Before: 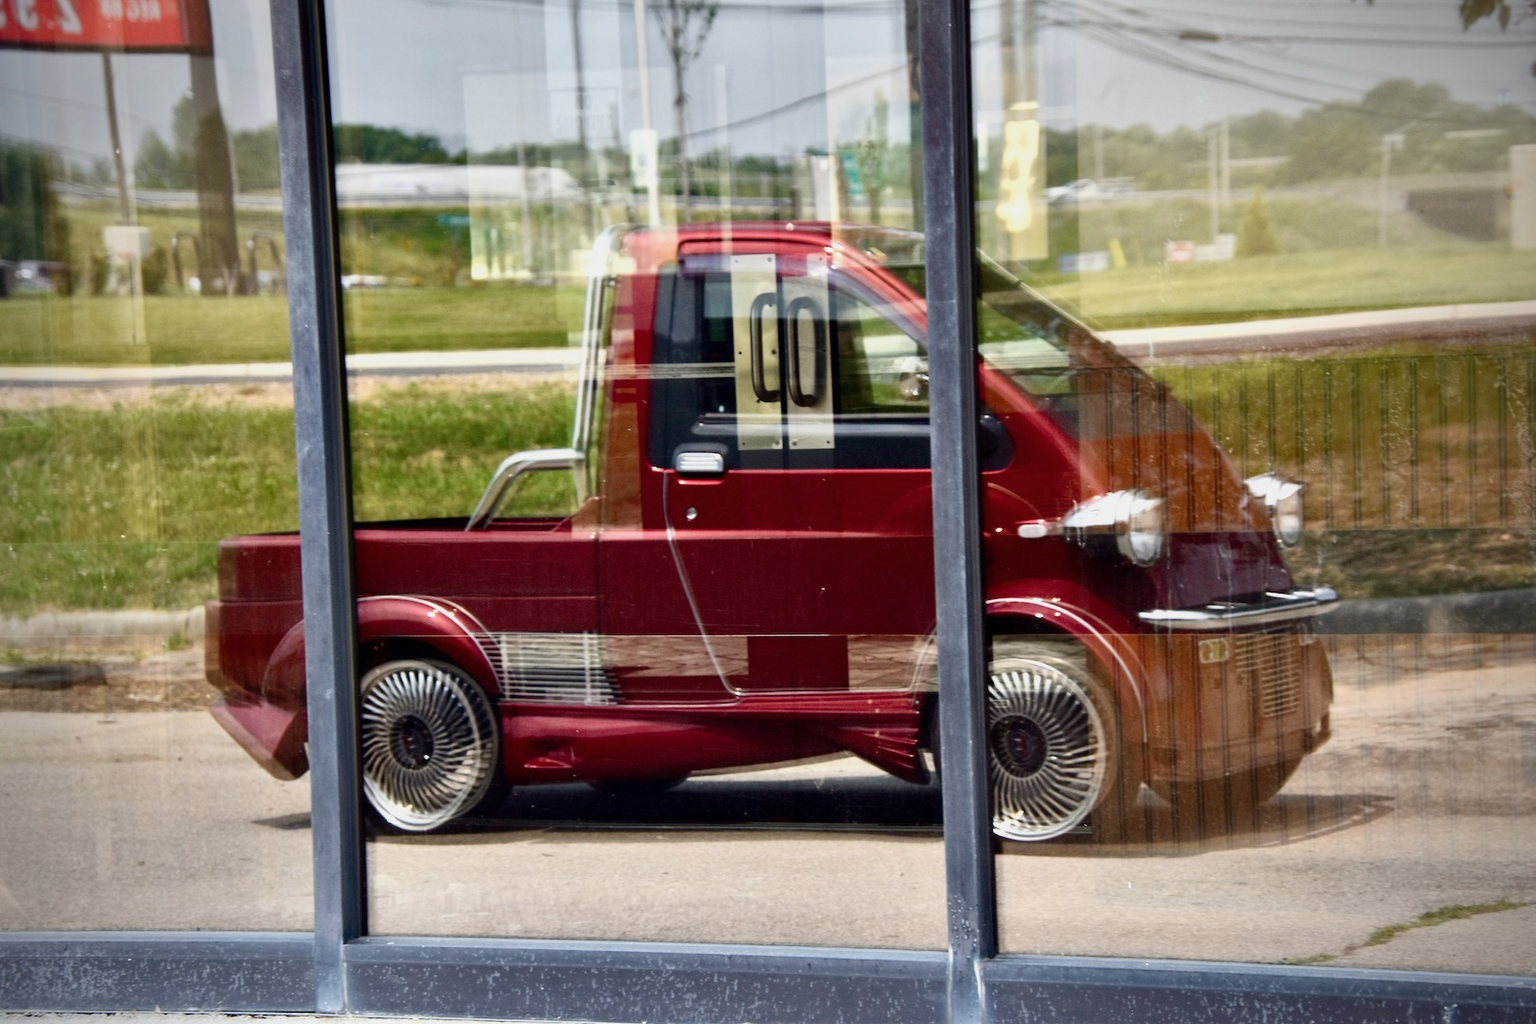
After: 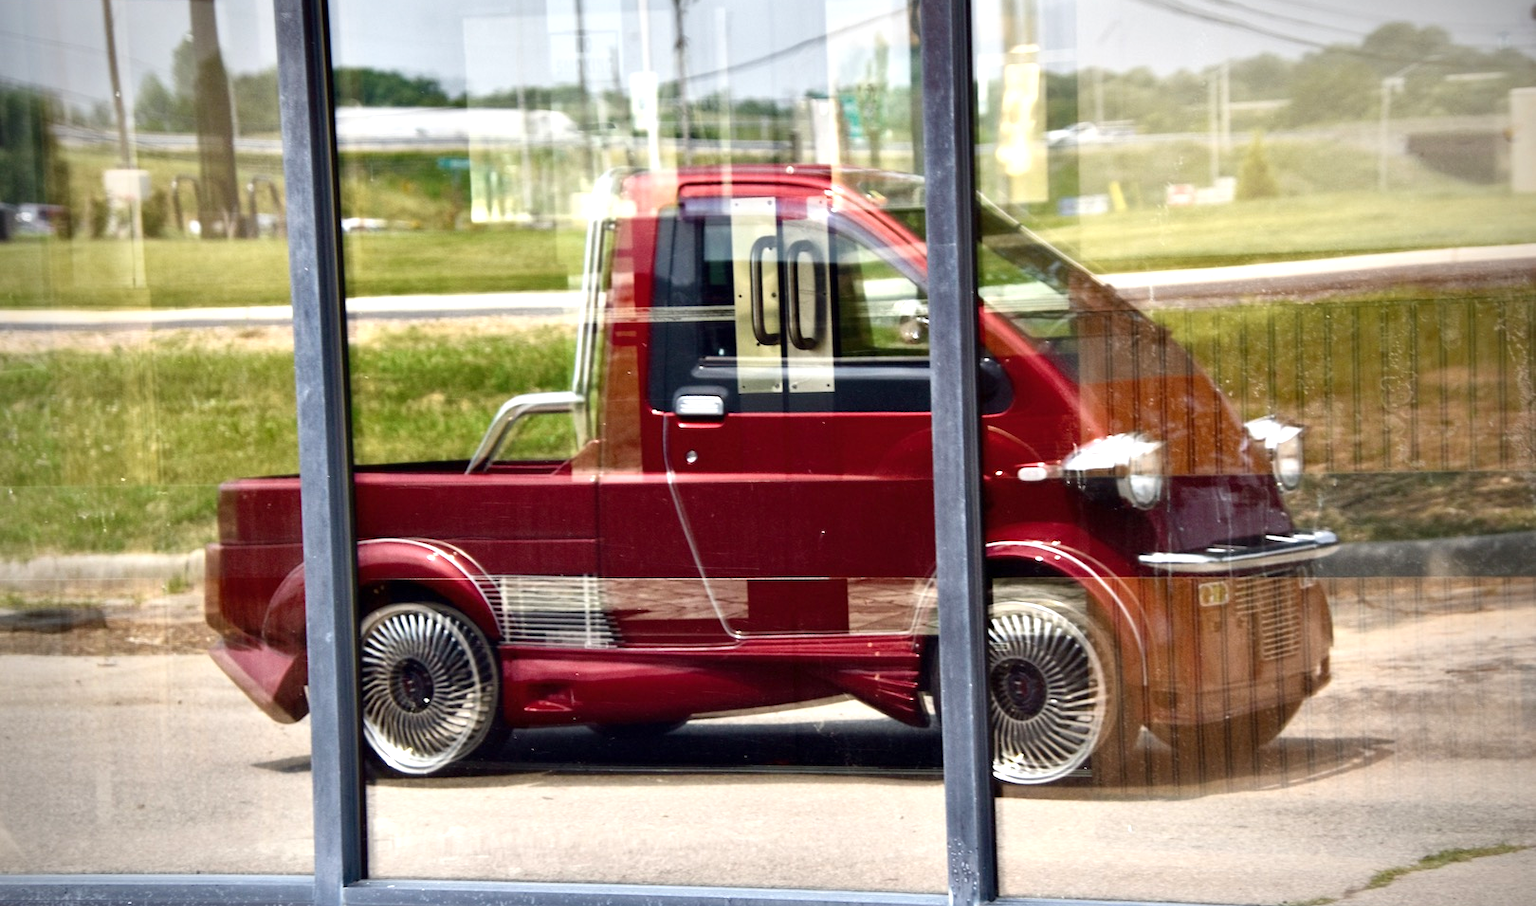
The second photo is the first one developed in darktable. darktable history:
crop and rotate: top 5.615%, bottom 5.784%
exposure: exposure 0.52 EV, compensate highlight preservation false
